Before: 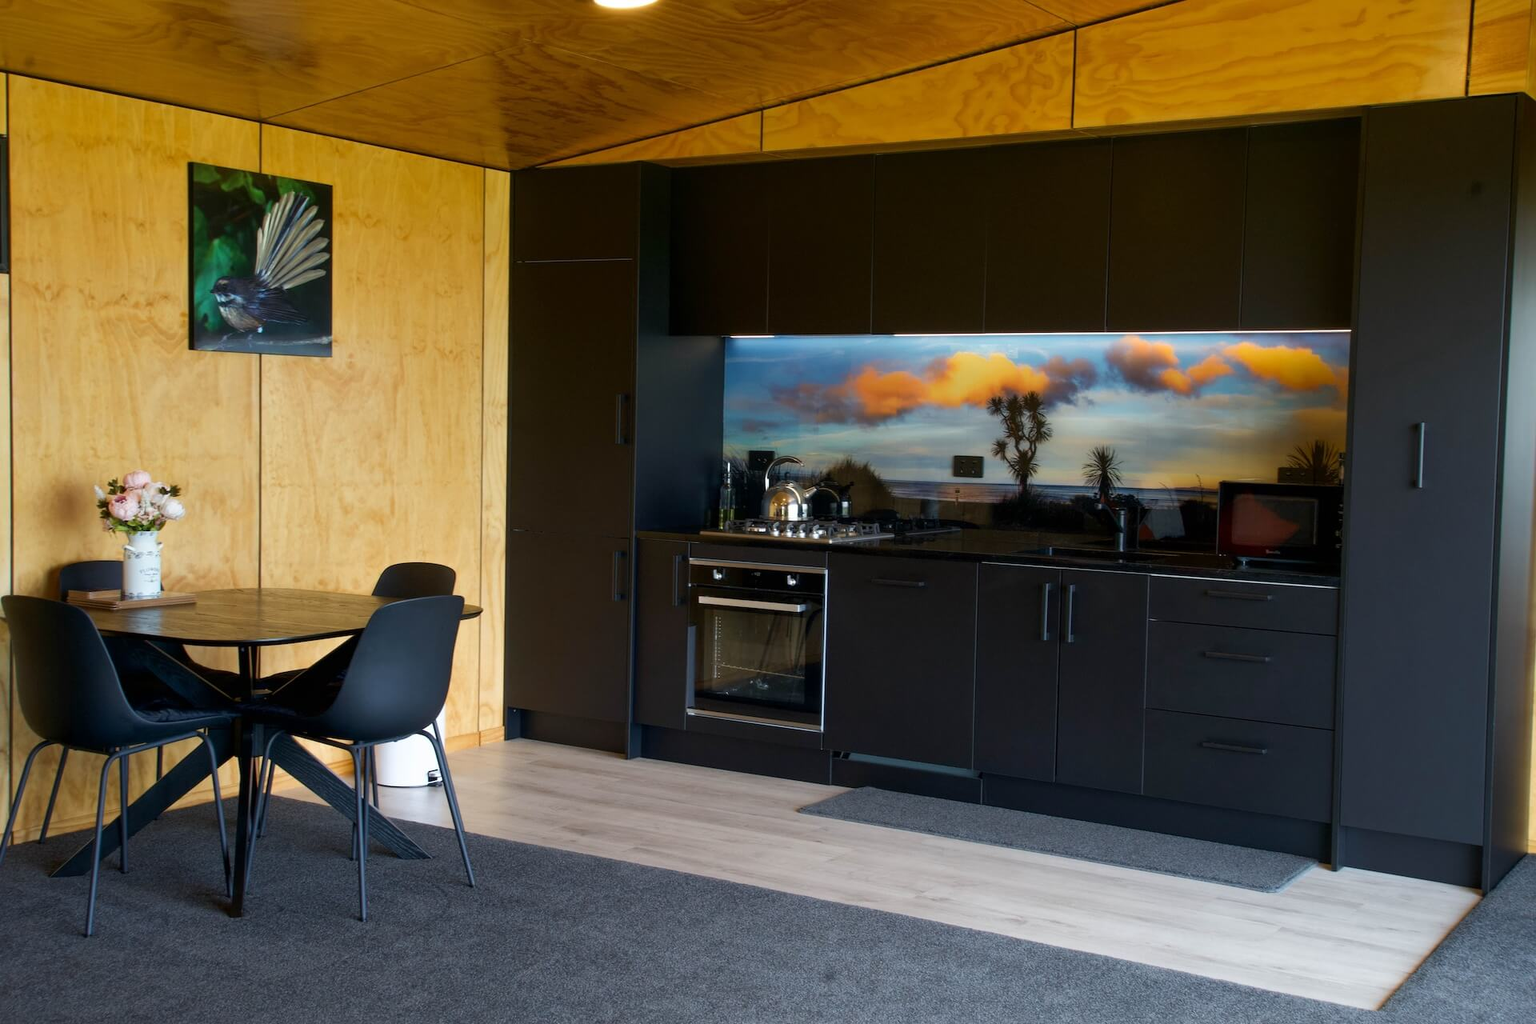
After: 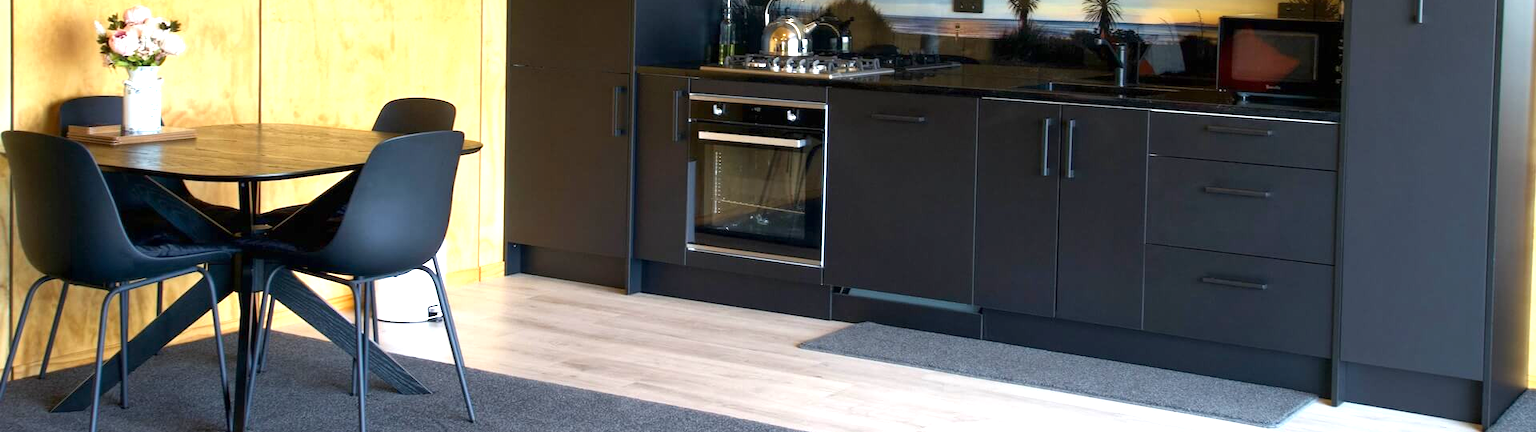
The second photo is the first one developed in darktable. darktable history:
crop: top 45.462%, bottom 12.252%
exposure: exposure 1.148 EV, compensate exposure bias true, compensate highlight preservation false
